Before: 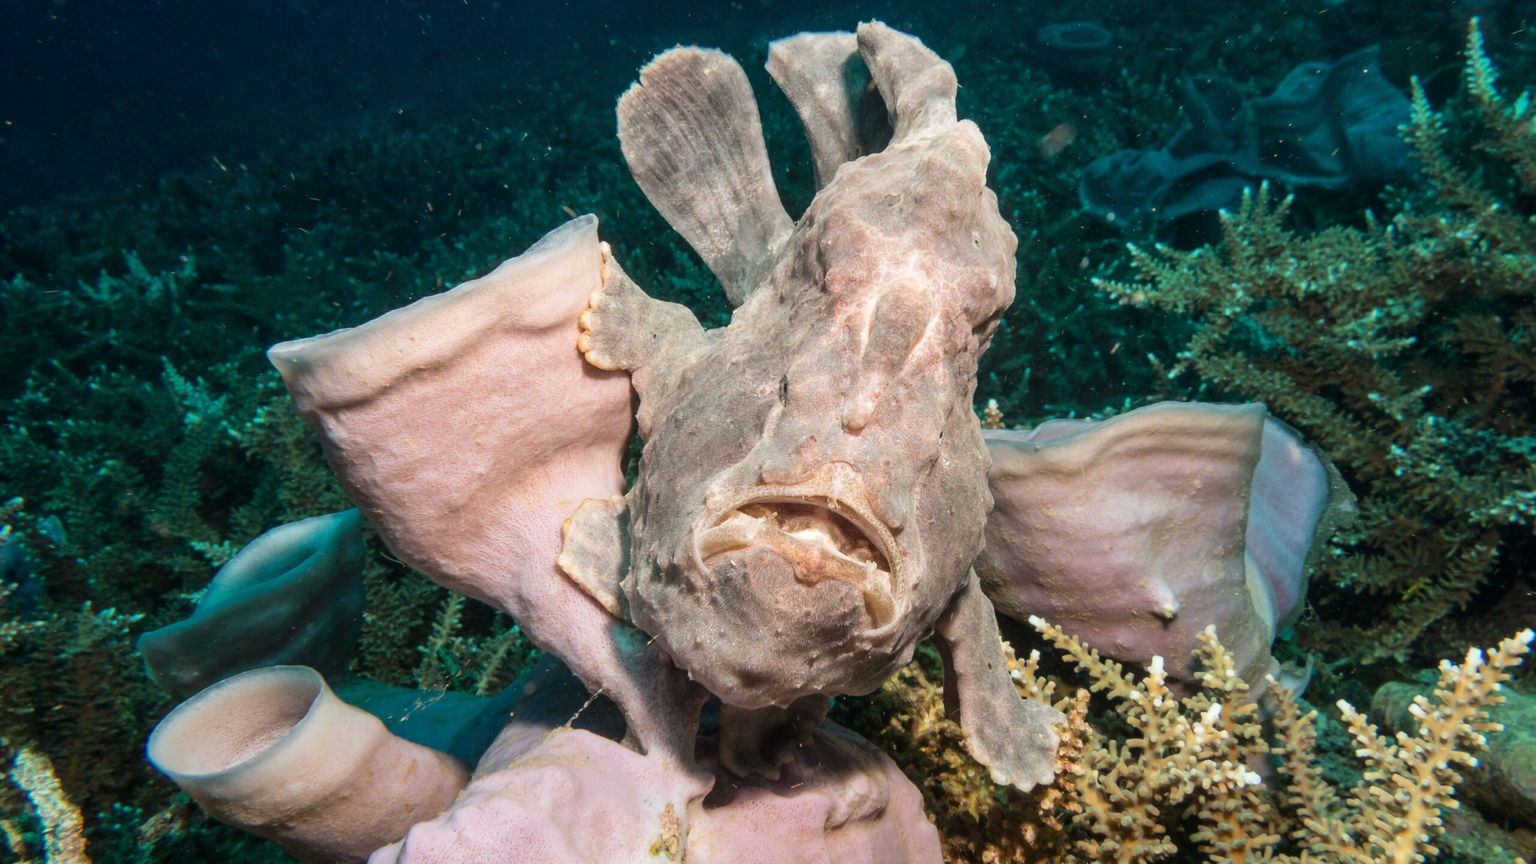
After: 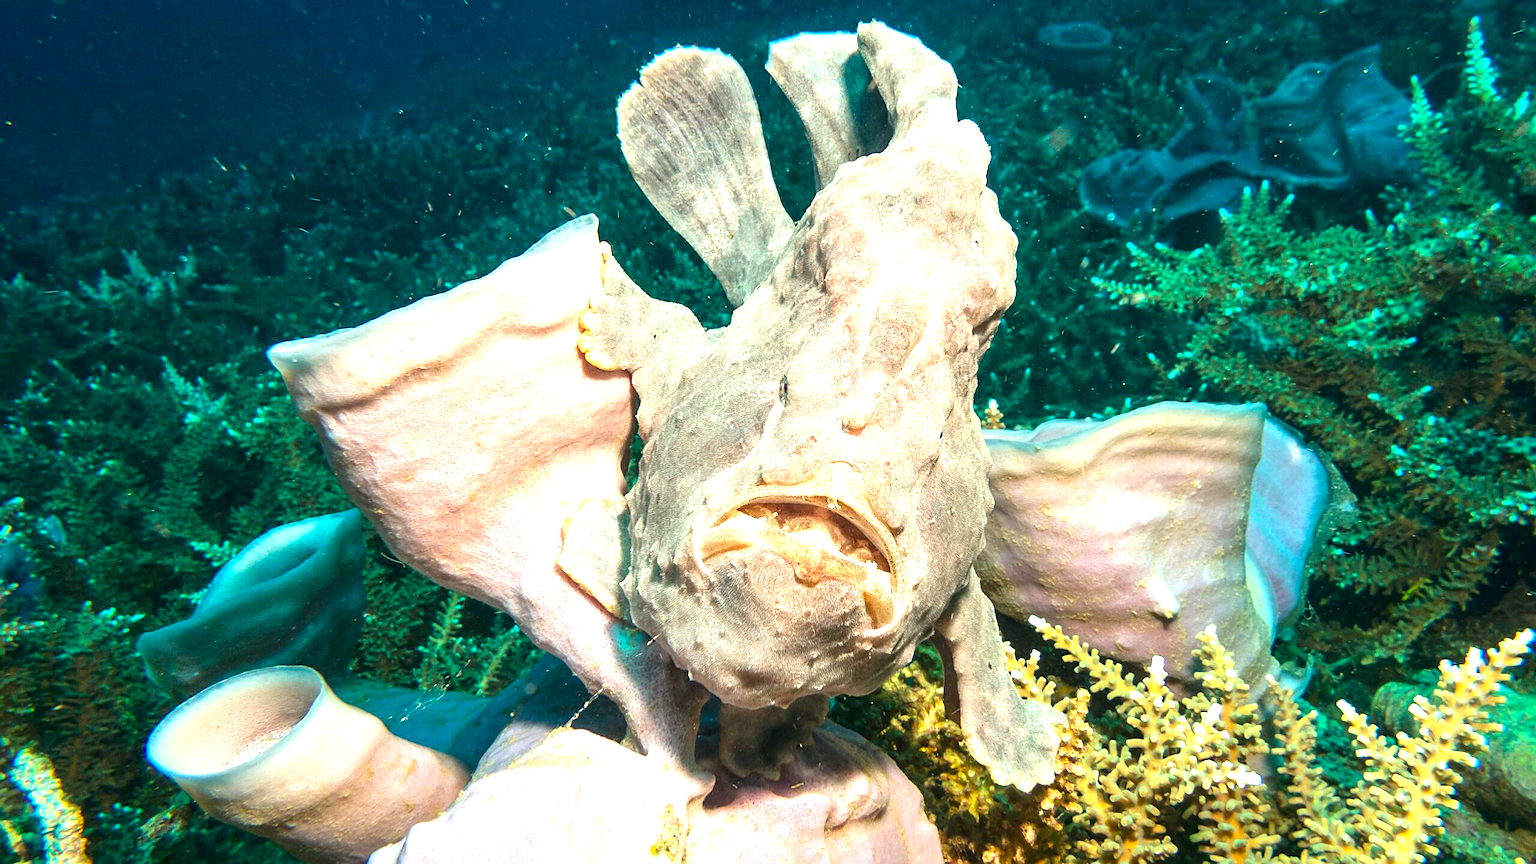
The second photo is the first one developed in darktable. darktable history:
color correction: highlights a* -7.6, highlights b* 1.2, shadows a* -3.57, saturation 1.41
tone equalizer: on, module defaults
exposure: black level correction 0, exposure 1.199 EV, compensate highlight preservation false
sharpen: on, module defaults
